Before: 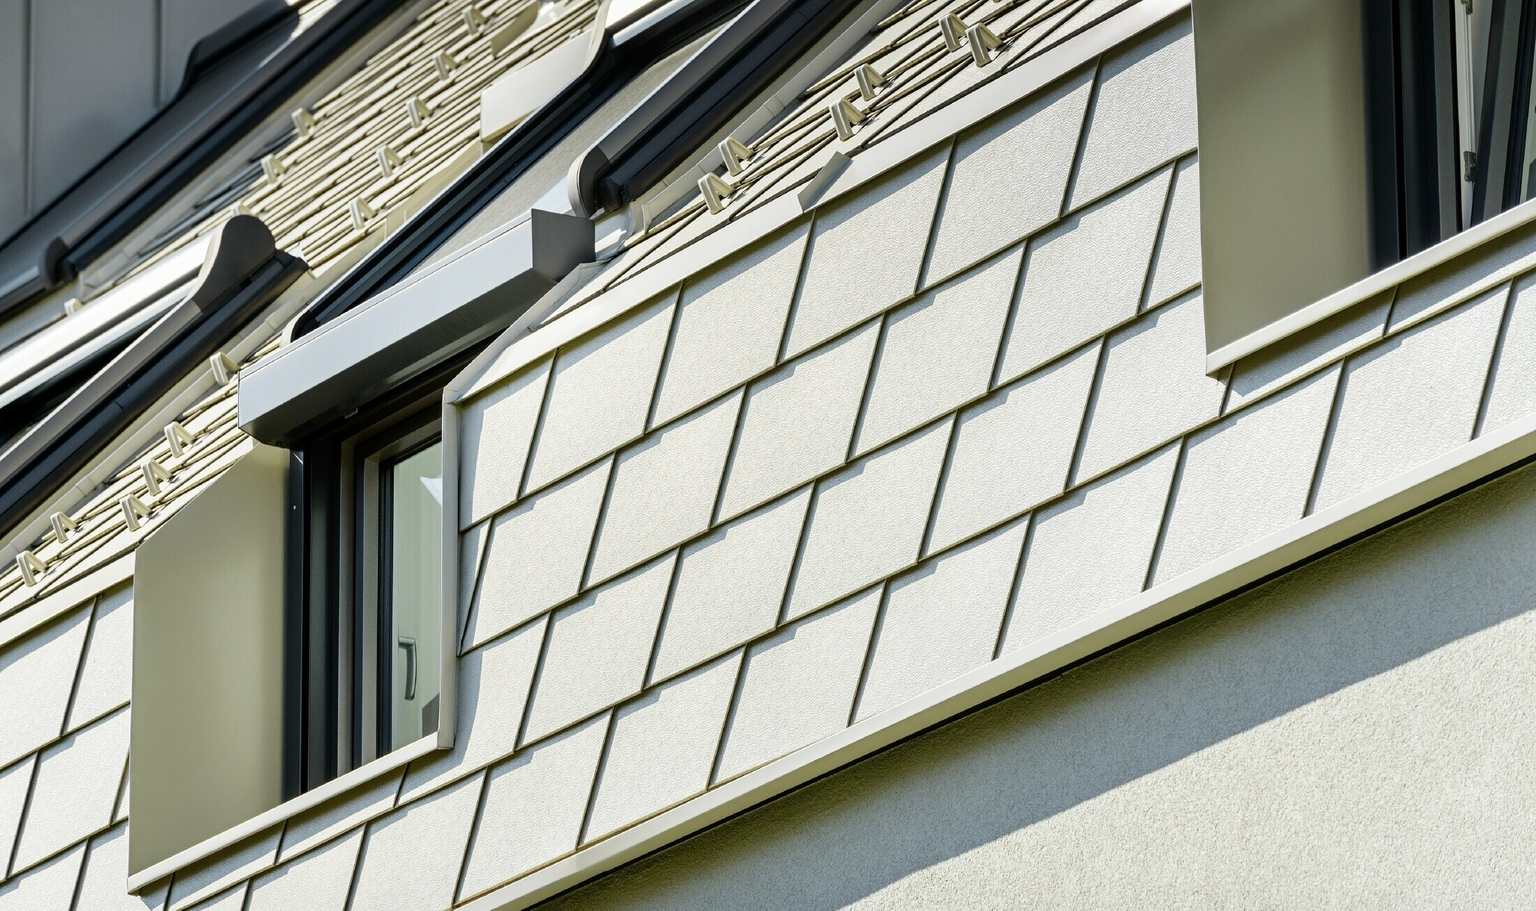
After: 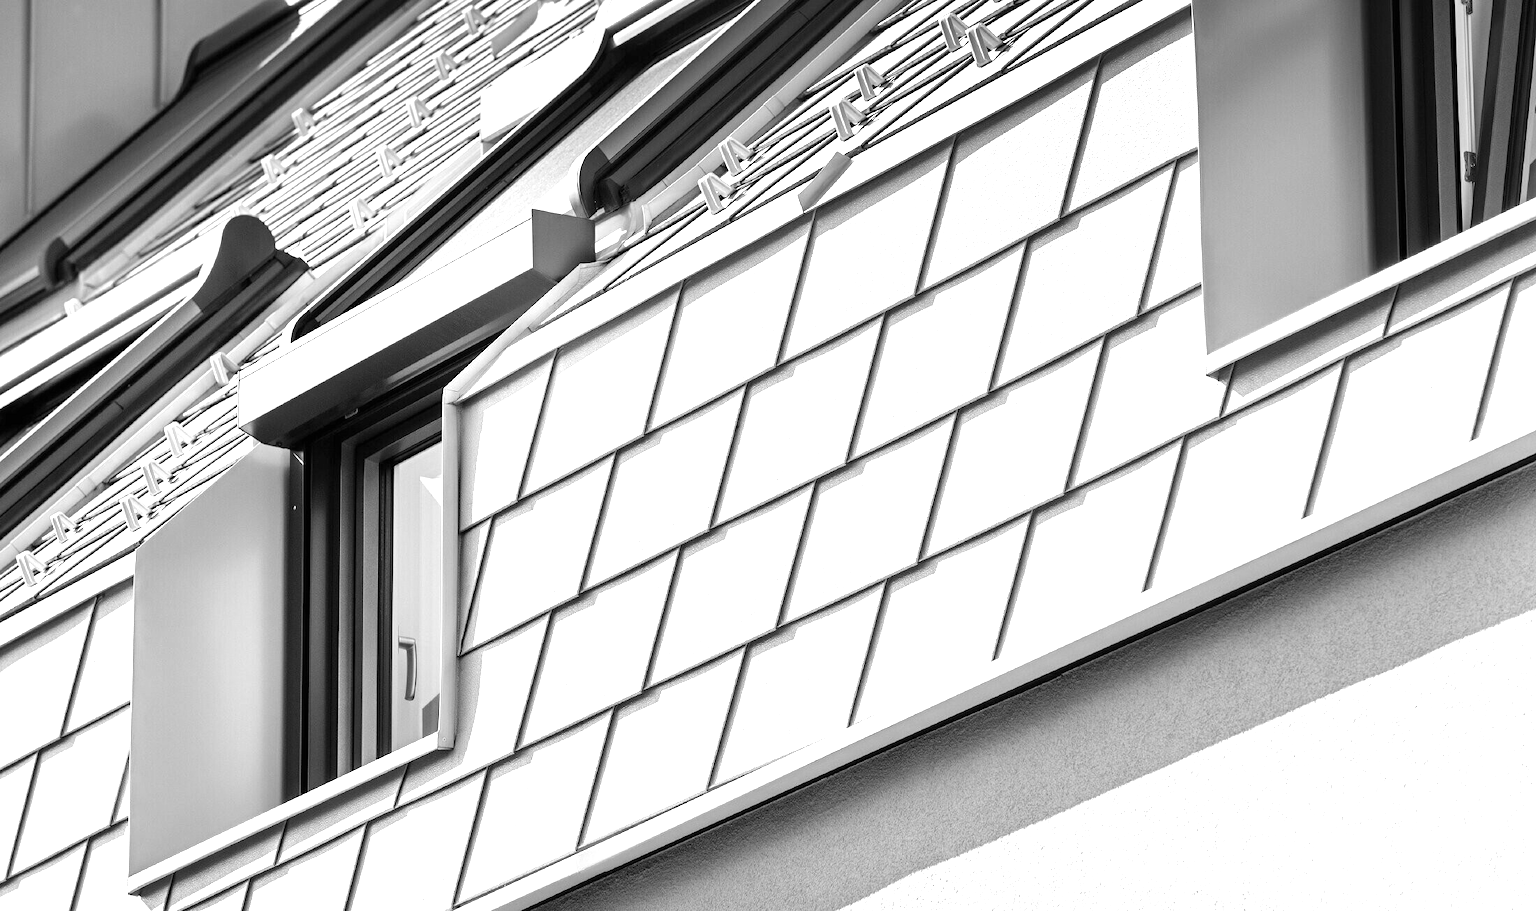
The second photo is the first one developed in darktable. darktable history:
monochrome: on, module defaults
exposure: black level correction 0, exposure 0.95 EV, compensate exposure bias true, compensate highlight preservation false
color calibration: illuminant as shot in camera, x 0.358, y 0.373, temperature 4628.91 K
